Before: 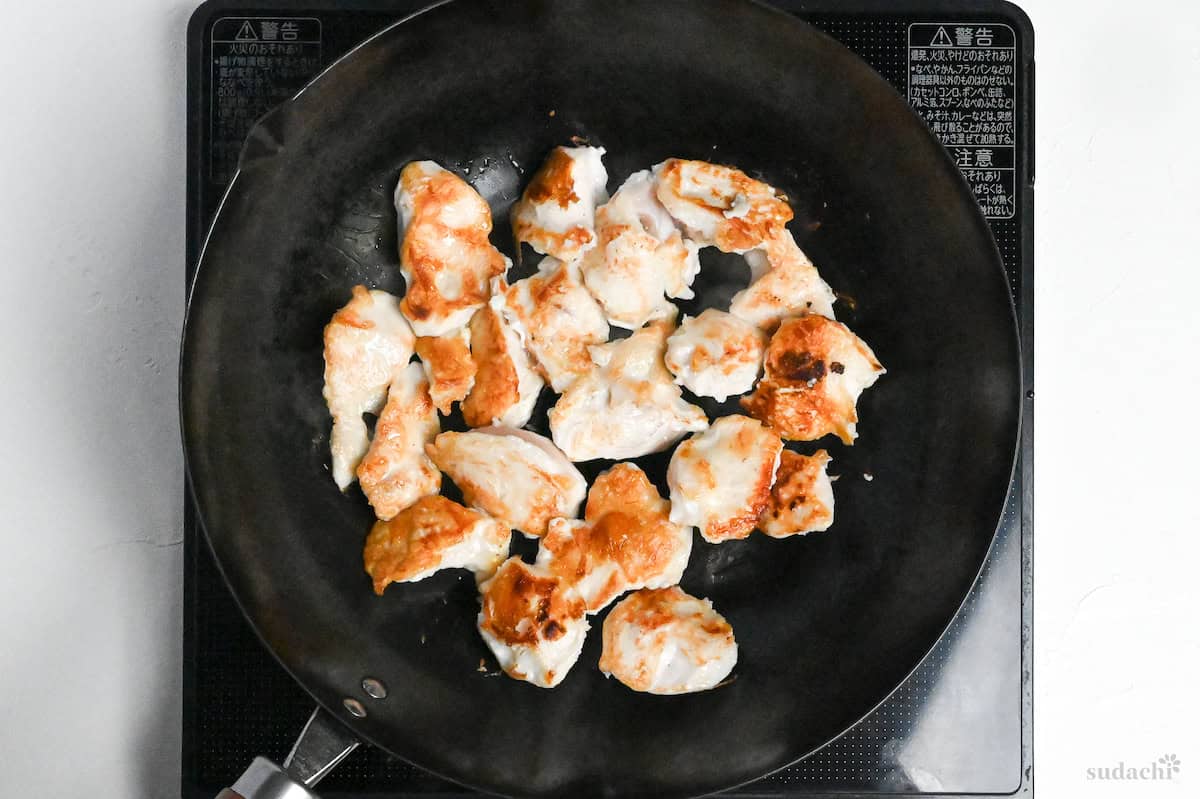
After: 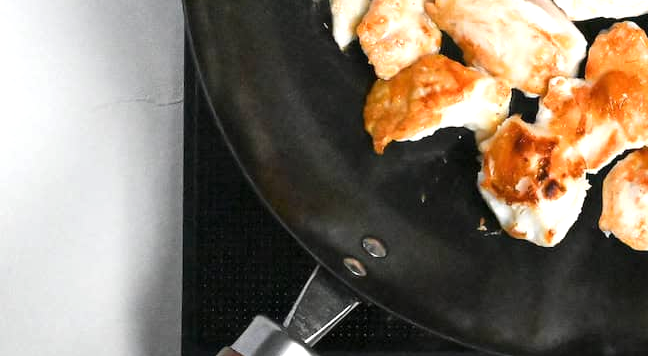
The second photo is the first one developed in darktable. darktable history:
exposure: black level correction 0, exposure 0.499 EV, compensate highlight preservation false
crop and rotate: top 55.254%, right 45.94%, bottom 0.133%
